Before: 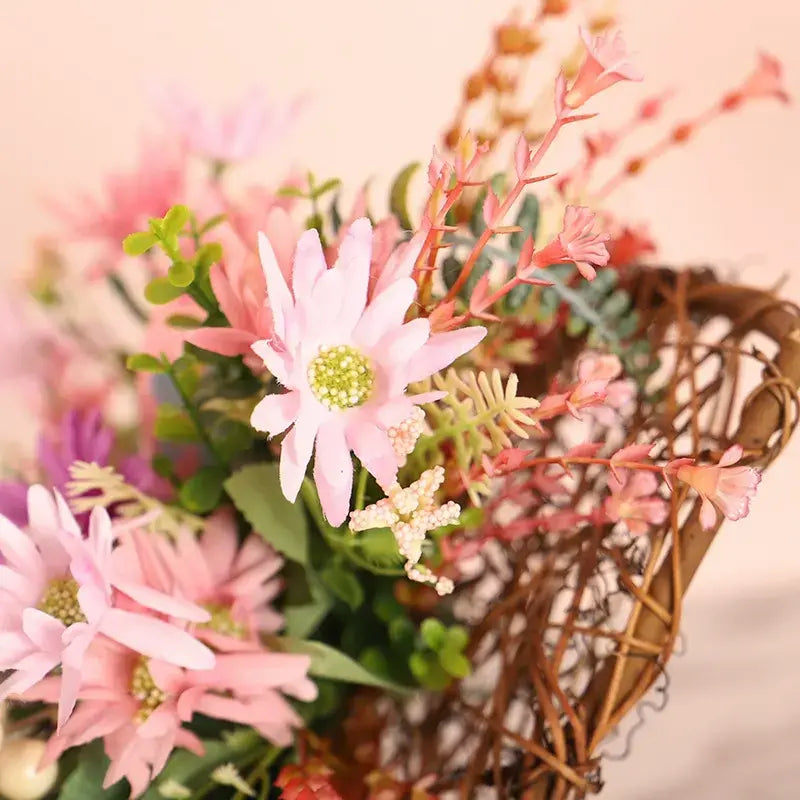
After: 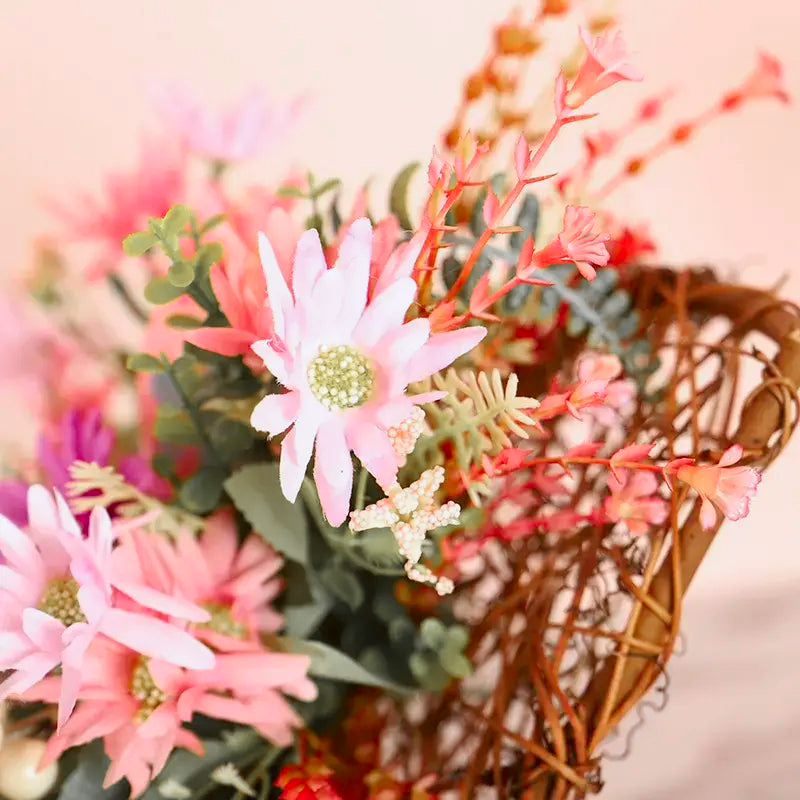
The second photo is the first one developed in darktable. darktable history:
base curve: curves: ch0 [(0, 0) (0.283, 0.295) (1, 1)], preserve colors none
color zones: curves: ch1 [(0, 0.679) (0.143, 0.647) (0.286, 0.261) (0.378, -0.011) (0.571, 0.396) (0.714, 0.399) (0.857, 0.406) (1, 0.679)]
white balance: emerald 1
color correction: highlights a* -3.28, highlights b* -6.24, shadows a* 3.1, shadows b* 5.19
